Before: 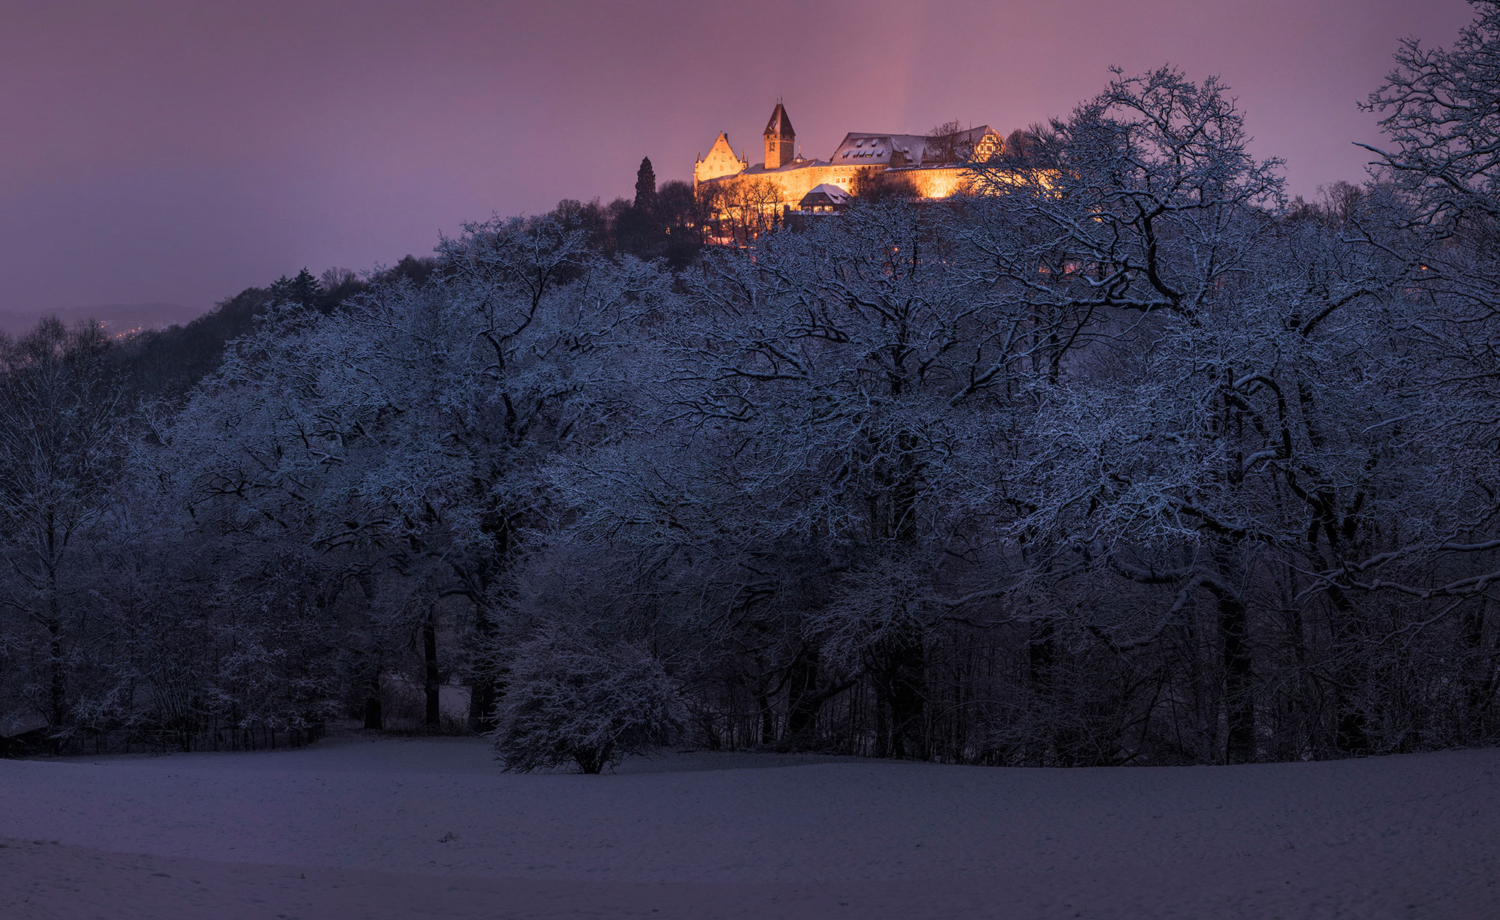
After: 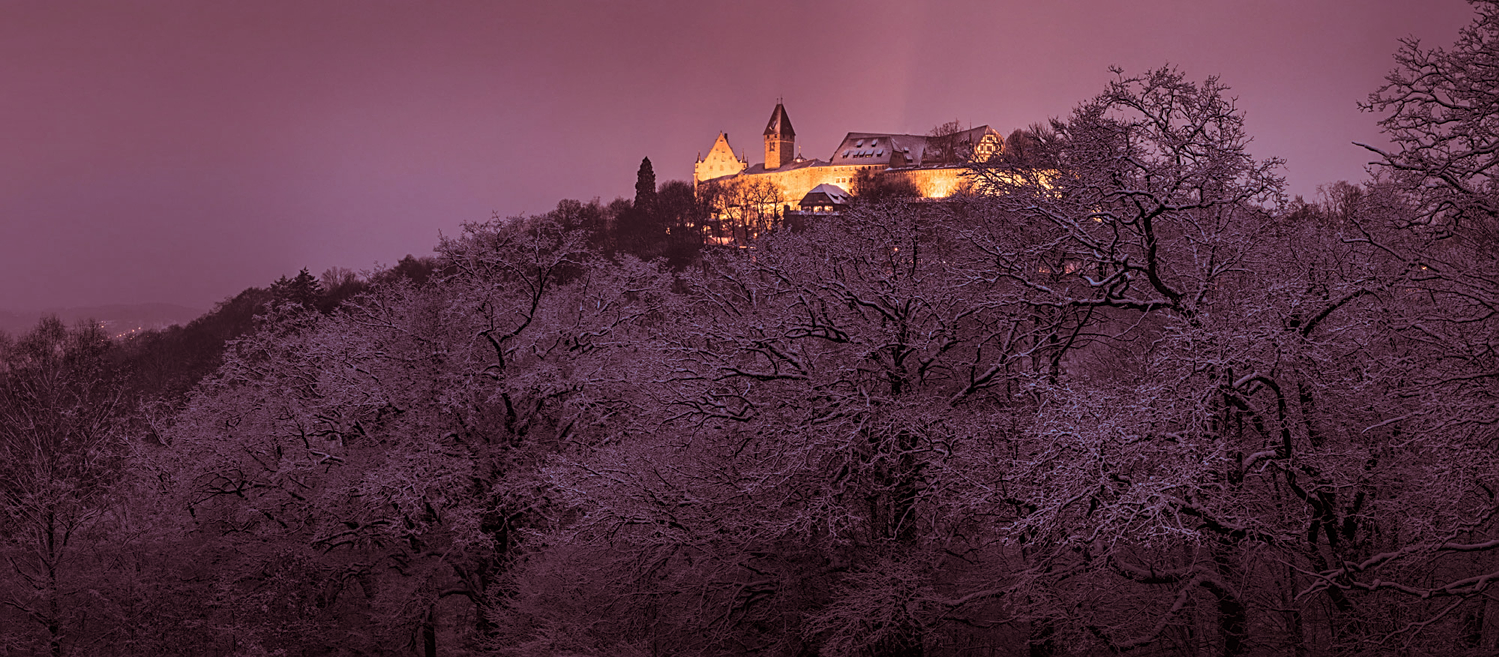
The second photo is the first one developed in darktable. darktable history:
sharpen: on, module defaults
crop: bottom 28.576%
split-toning: shadows › hue 360°
